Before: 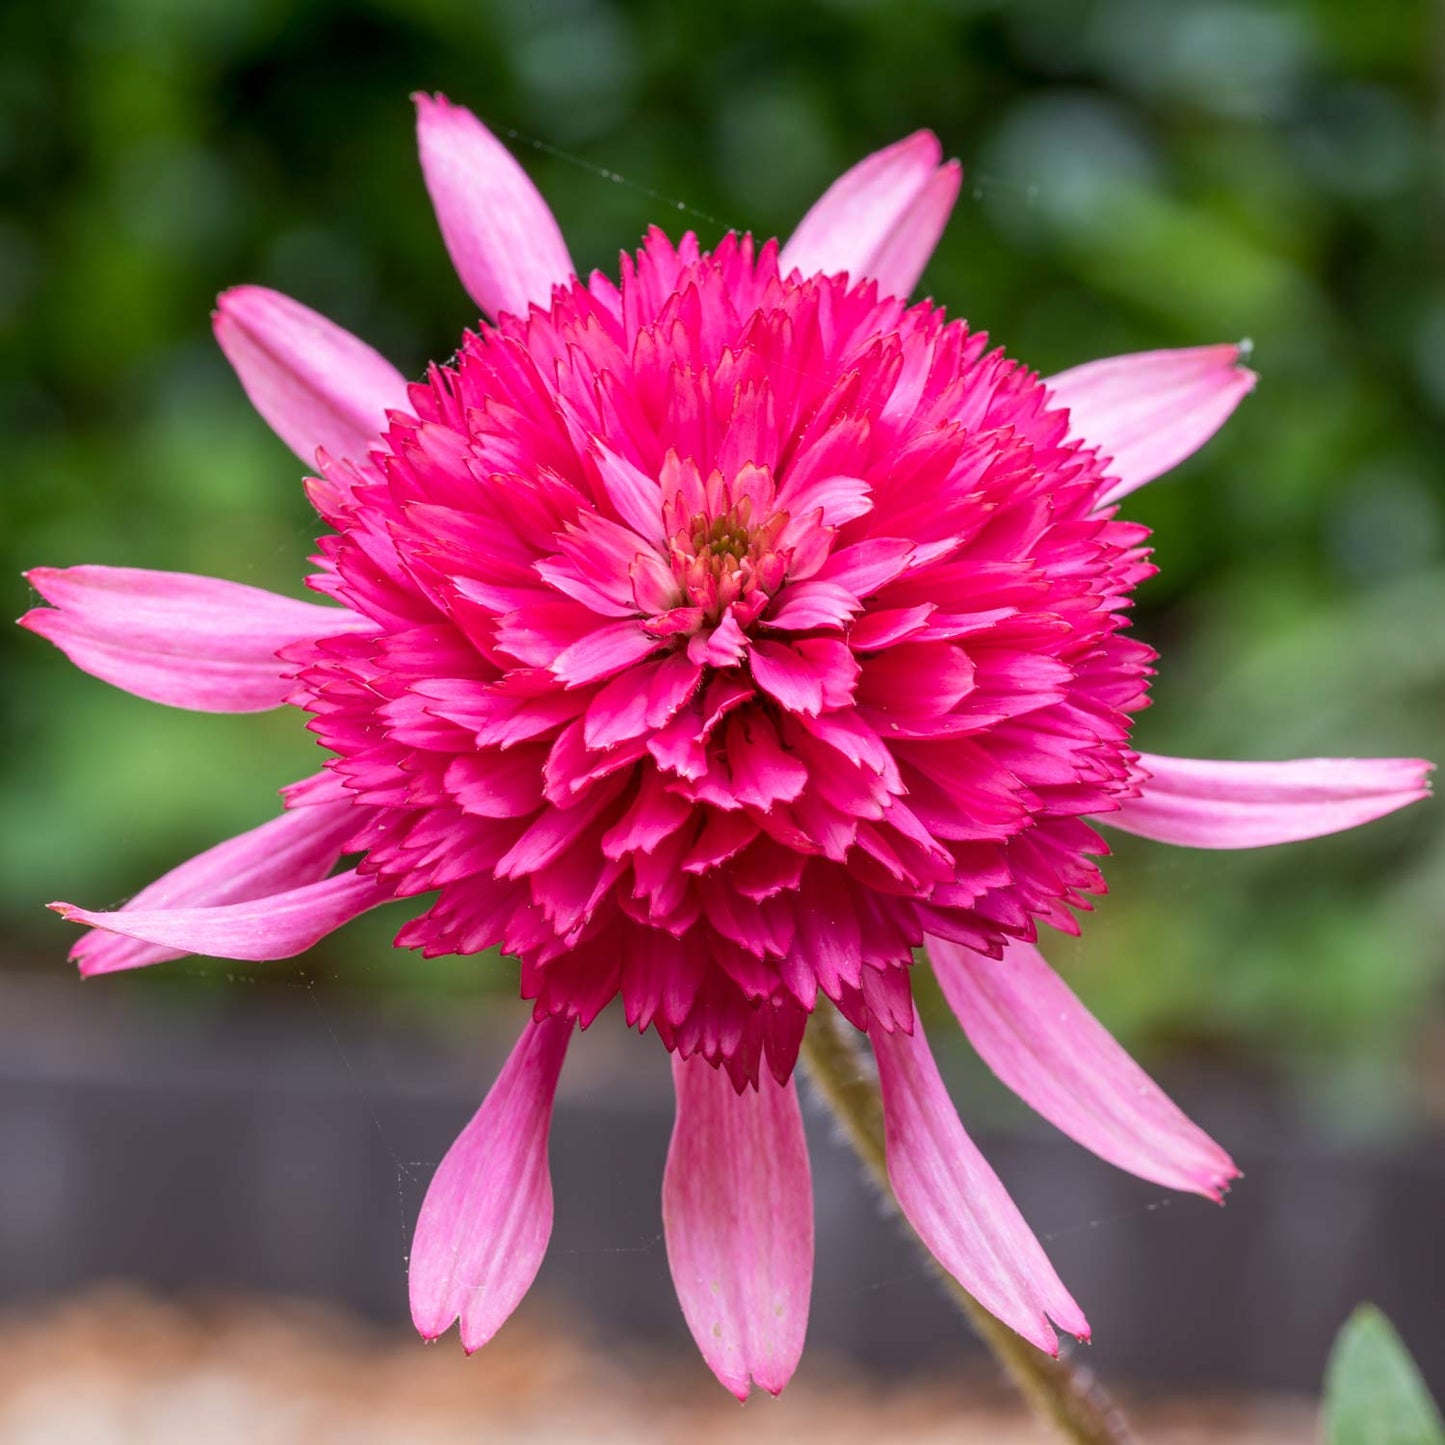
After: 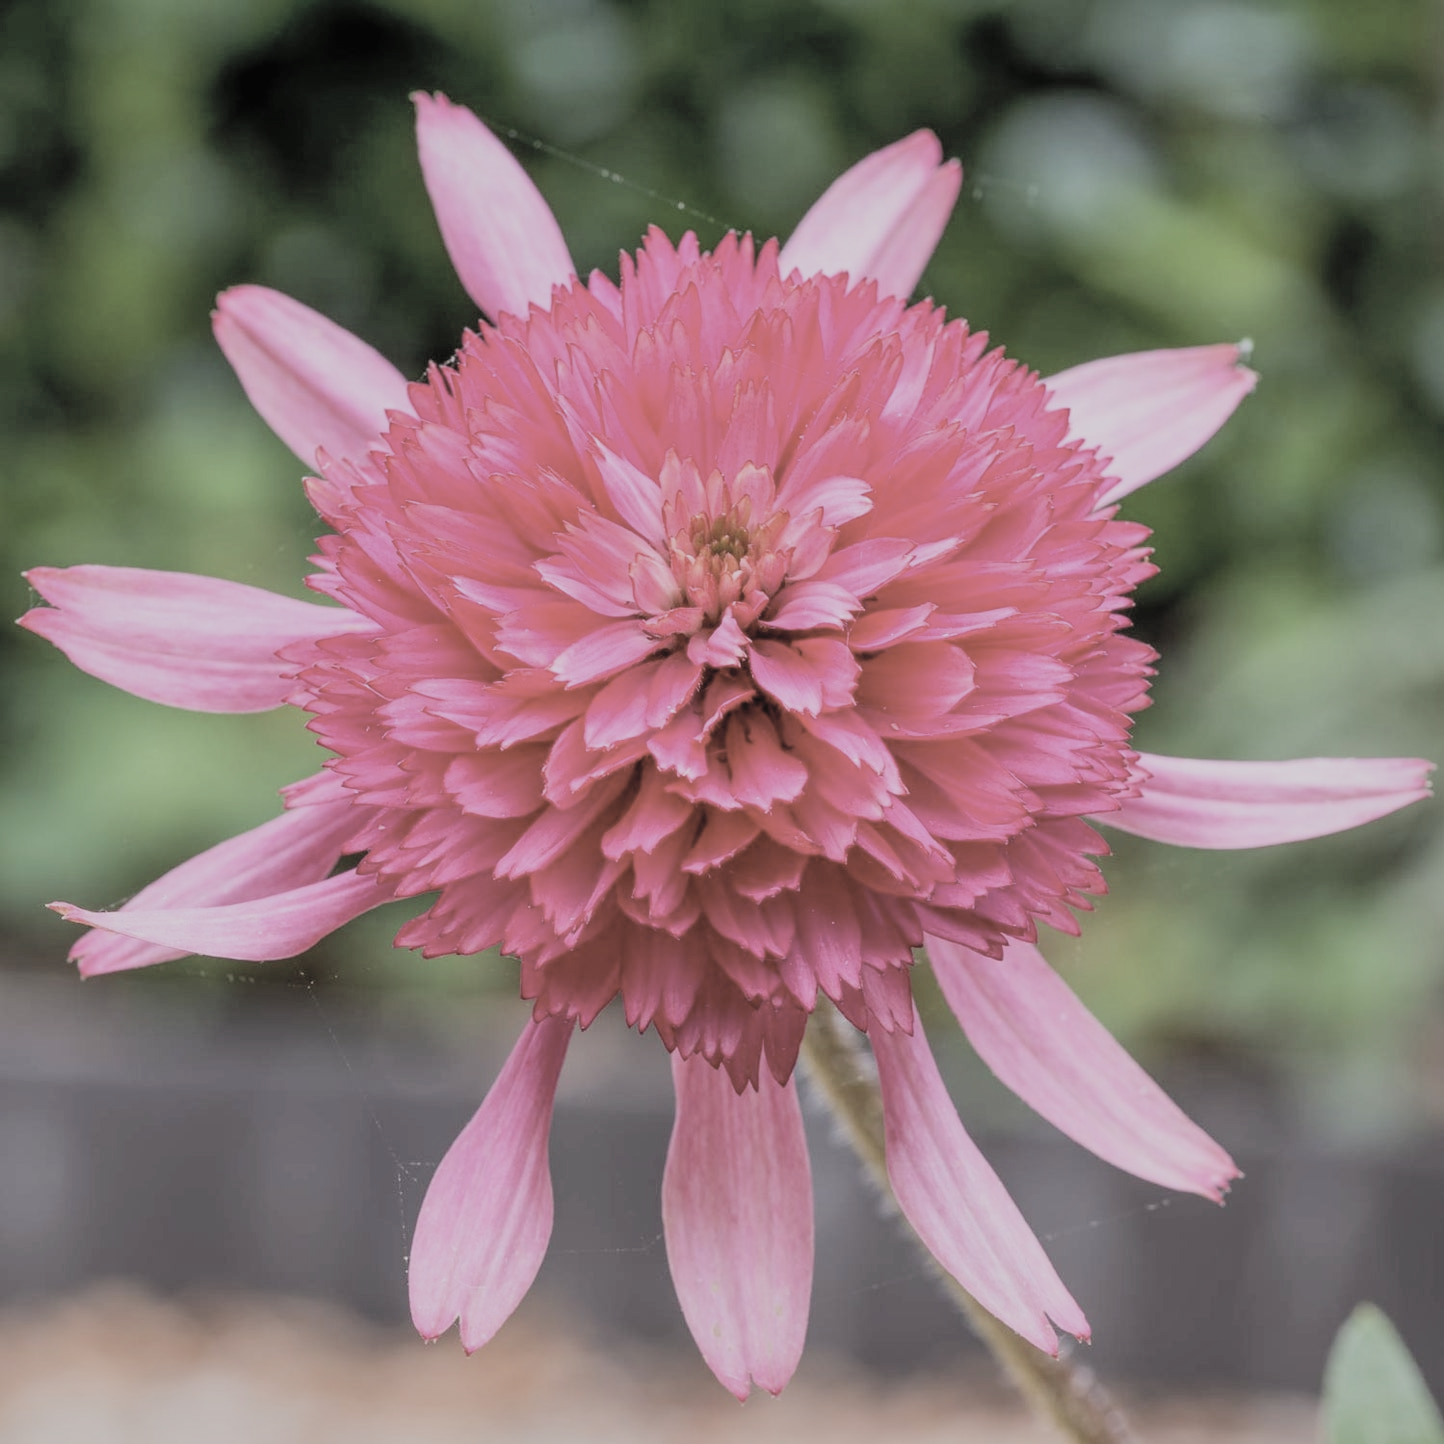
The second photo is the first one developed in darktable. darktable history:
filmic rgb: black relative exposure -7.65 EV, white relative exposure 4.56 EV, hardness 3.61
shadows and highlights: on, module defaults
contrast brightness saturation: brightness 0.18, saturation -0.5
